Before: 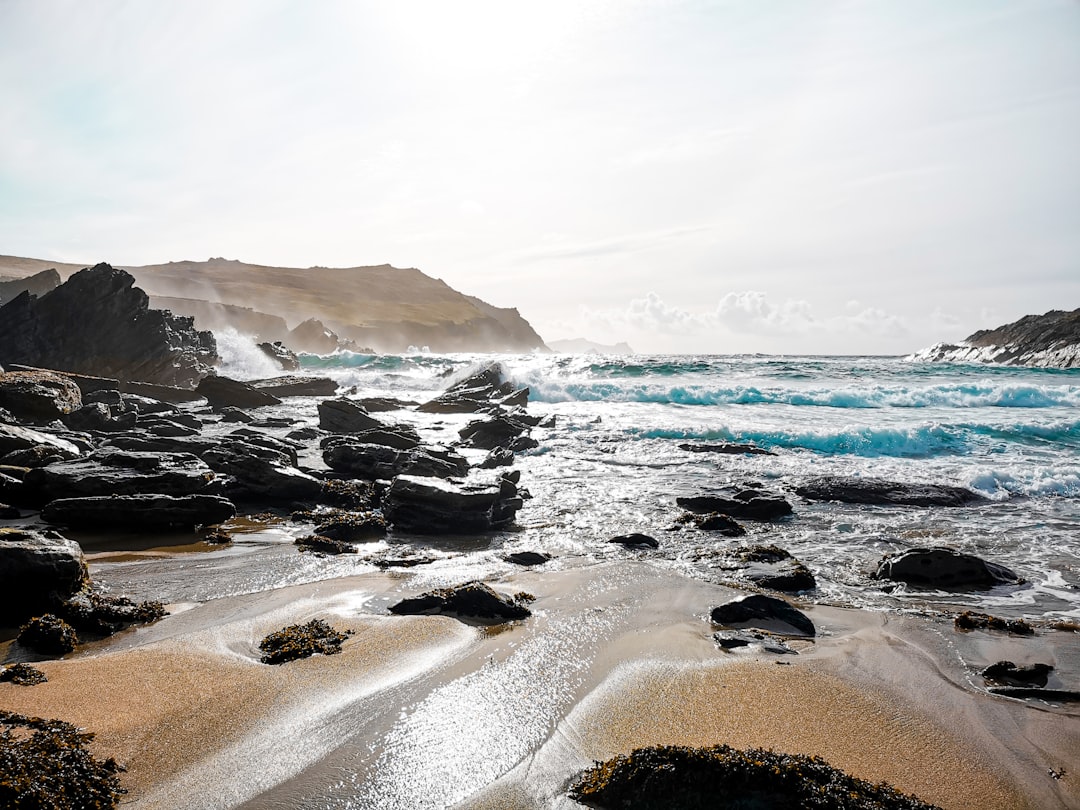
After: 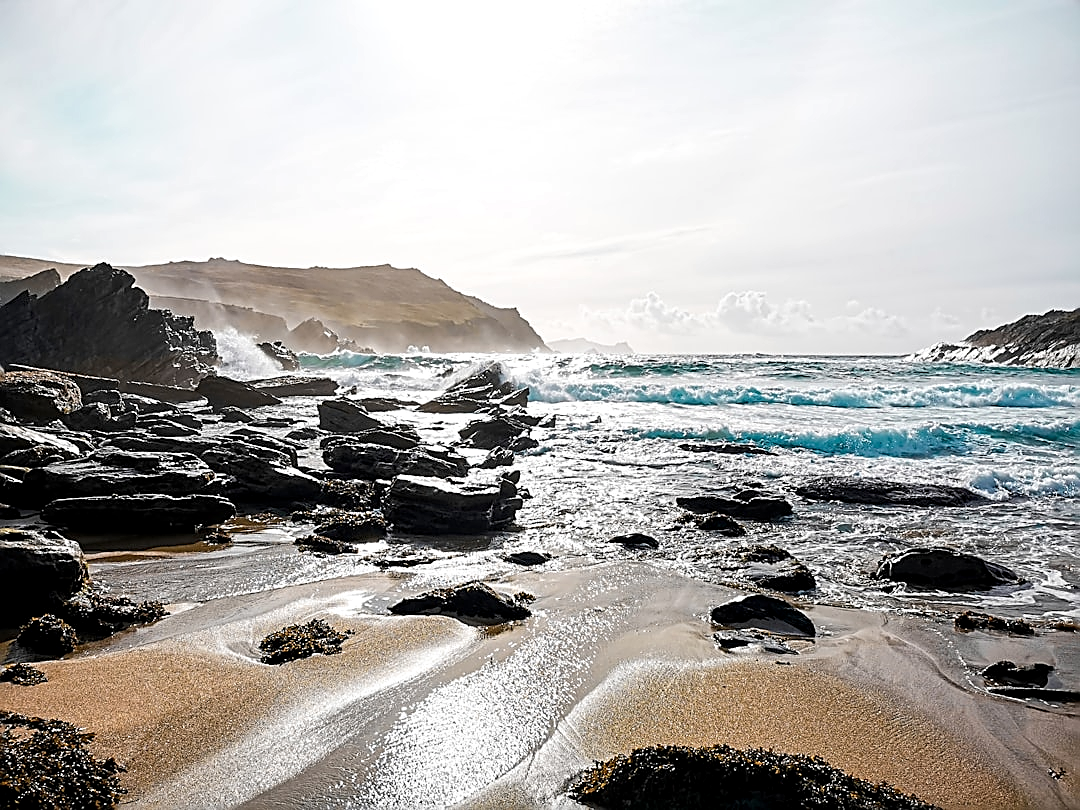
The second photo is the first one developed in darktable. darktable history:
sharpen: amount 0.894
local contrast: highlights 104%, shadows 102%, detail 120%, midtone range 0.2
